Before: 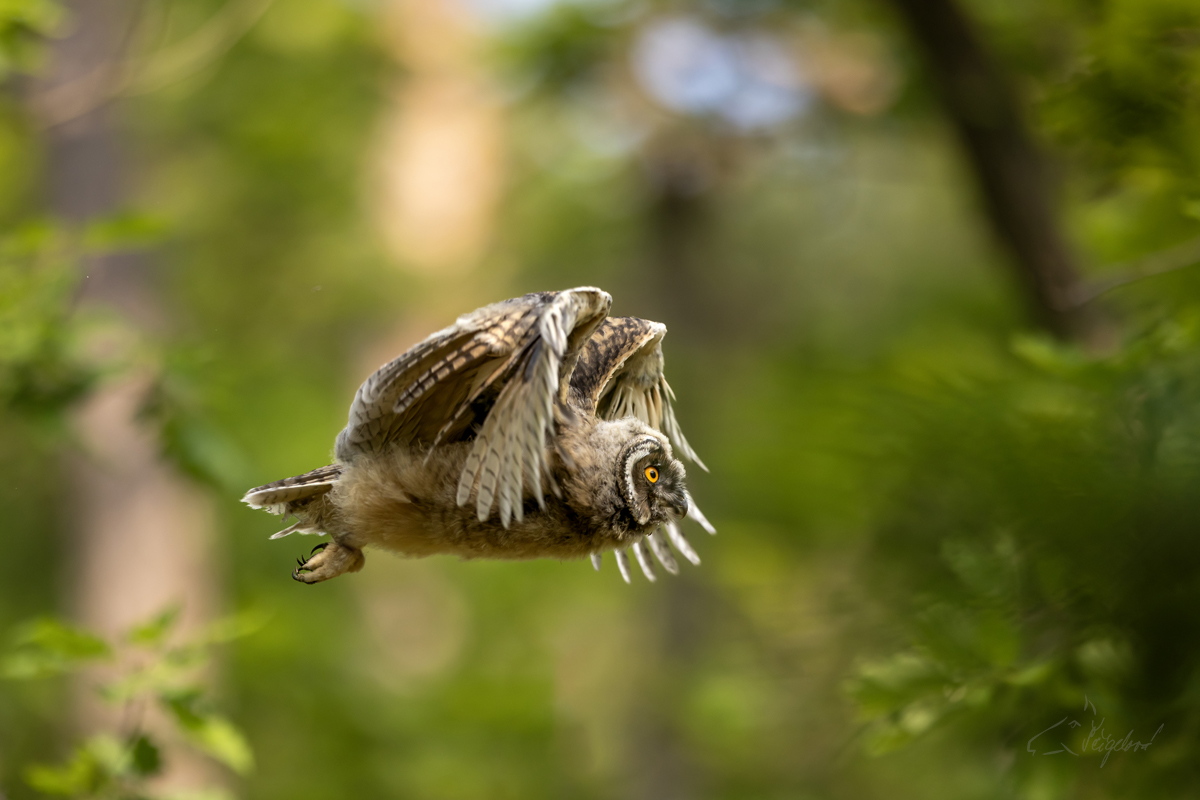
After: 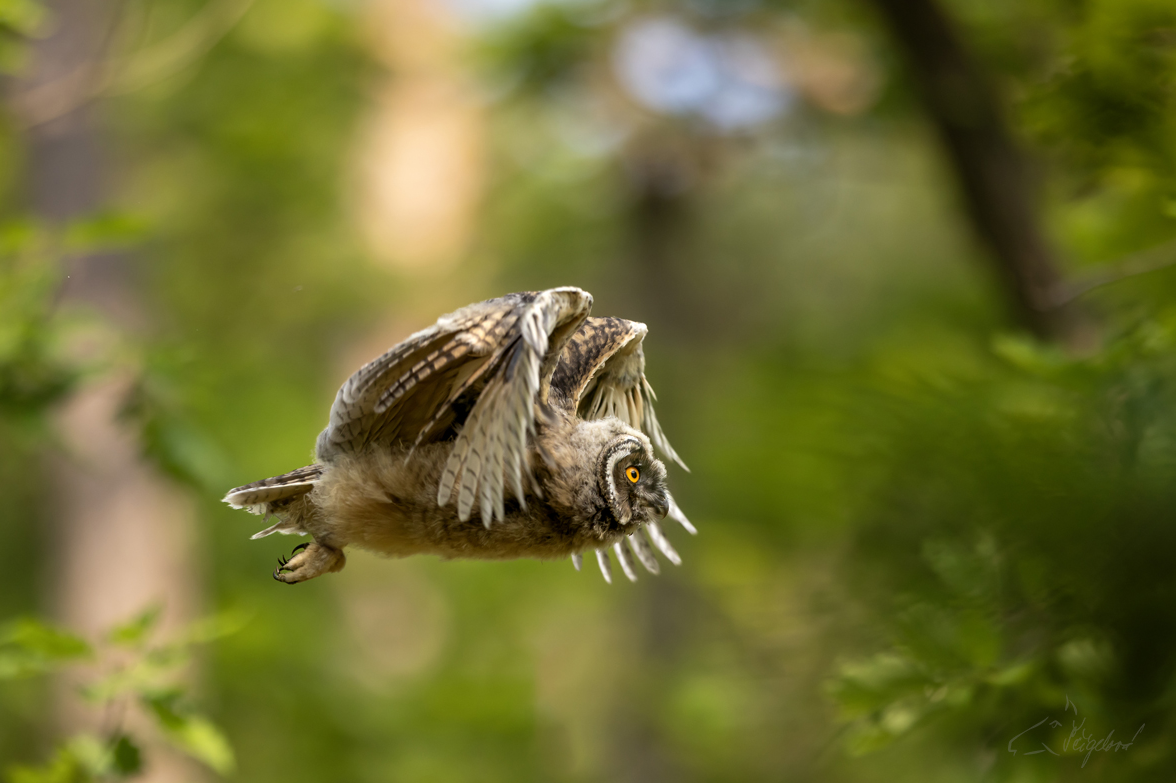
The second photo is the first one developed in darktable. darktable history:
crop: left 1.636%, right 0.286%, bottom 2.037%
